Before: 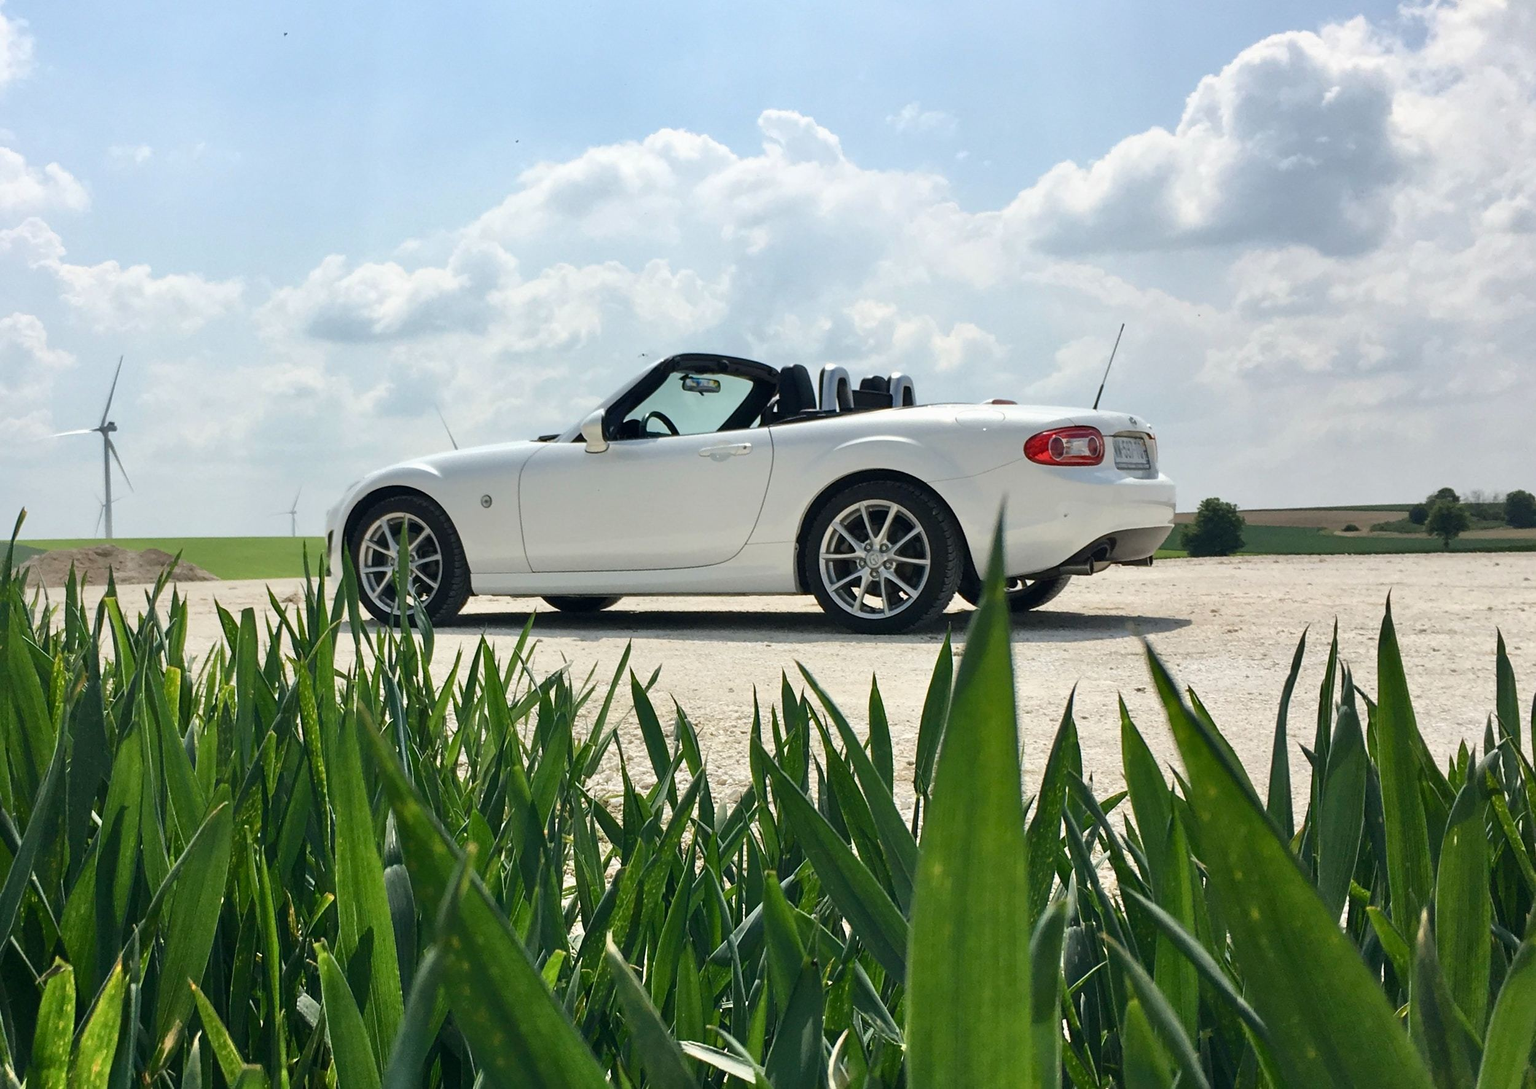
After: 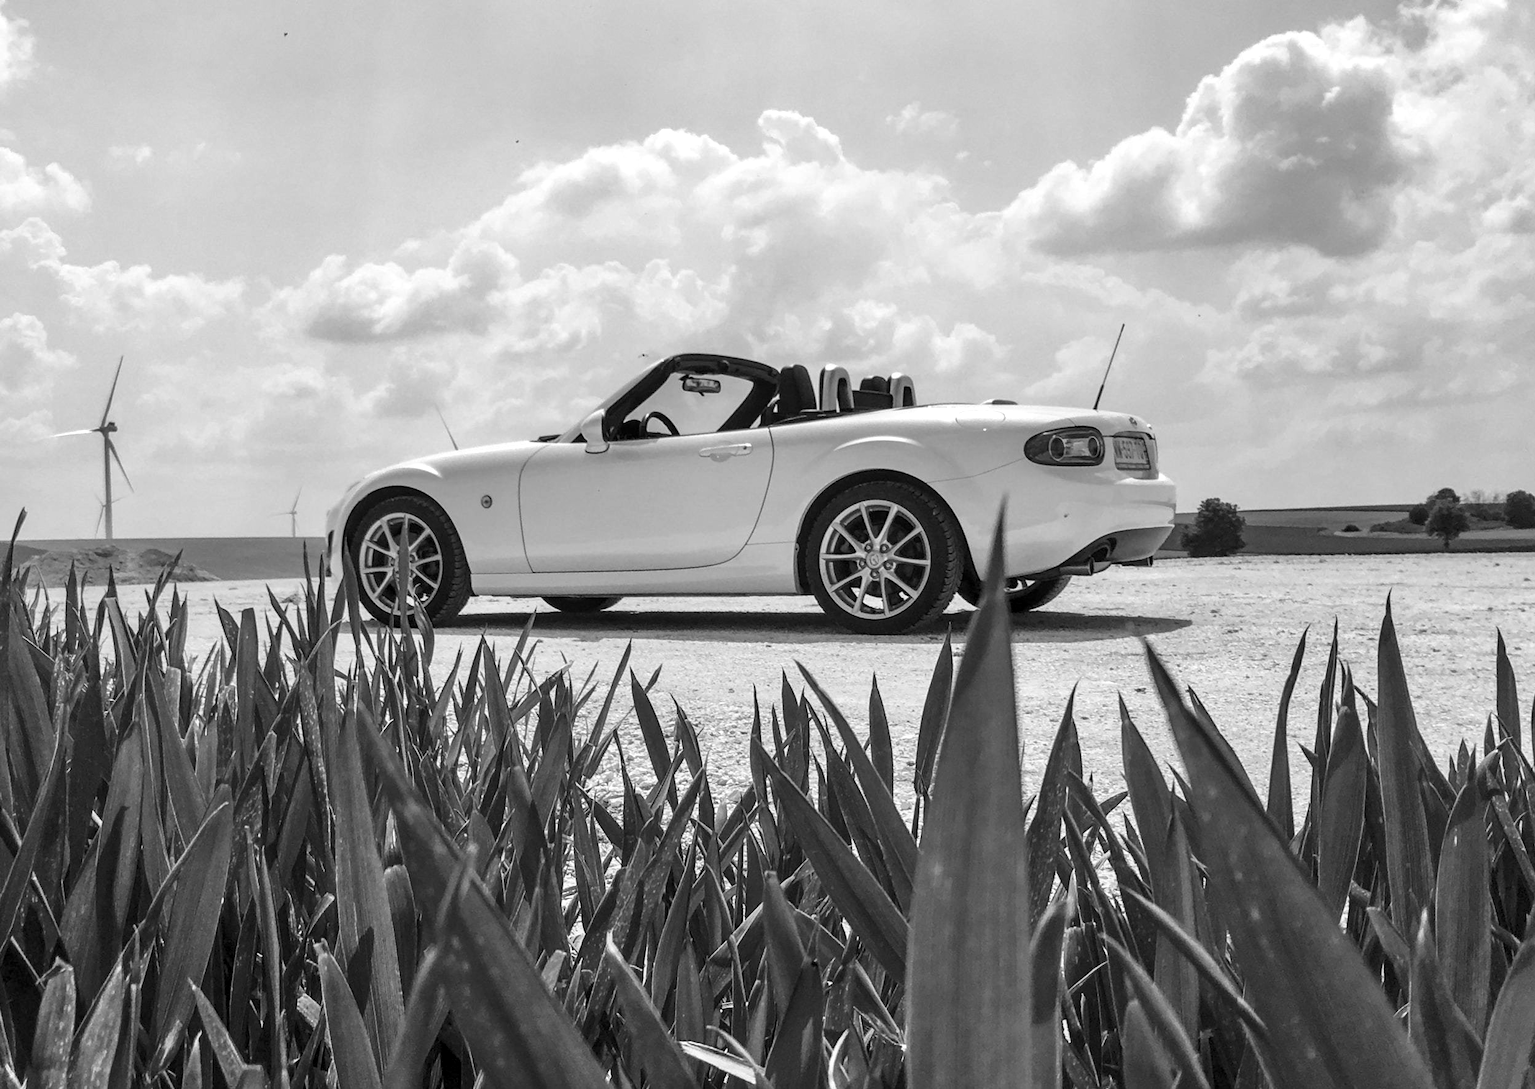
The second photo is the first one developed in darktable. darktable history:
local contrast: highlights 61%, detail 143%, midtone range 0.428
monochrome: a -11.7, b 1.62, size 0.5, highlights 0.38
